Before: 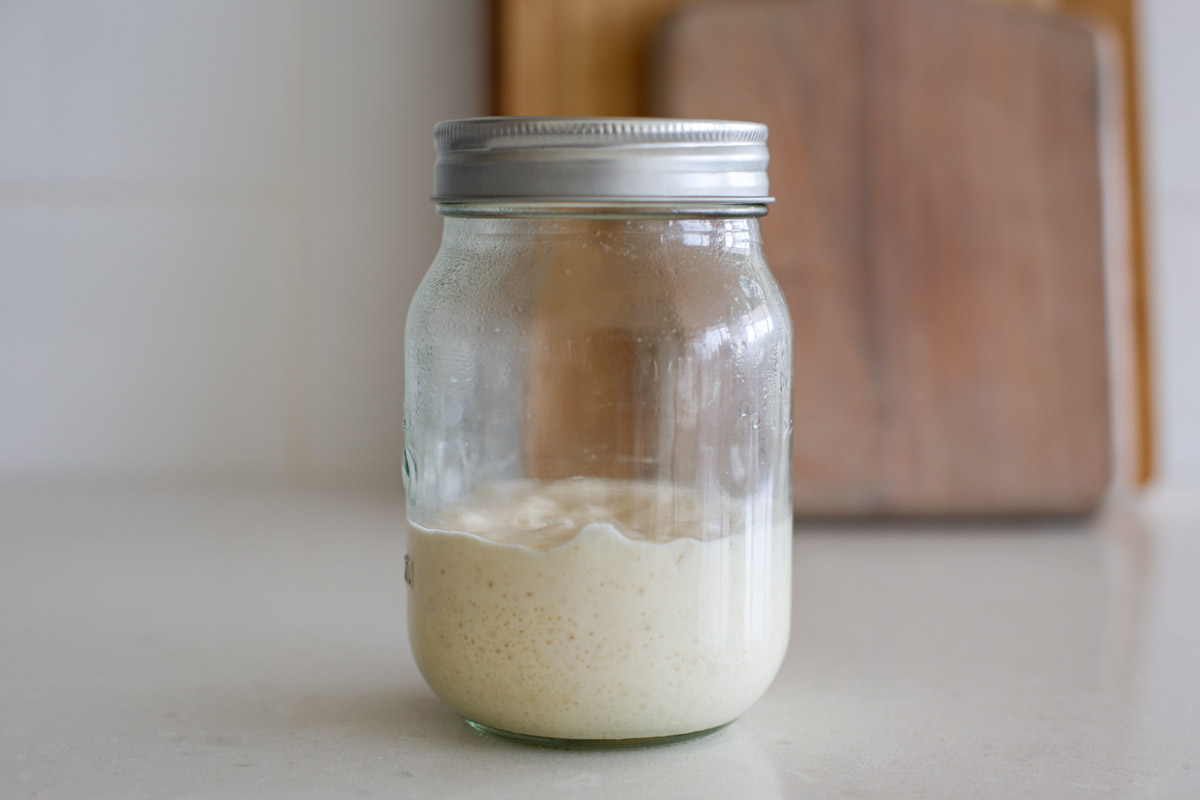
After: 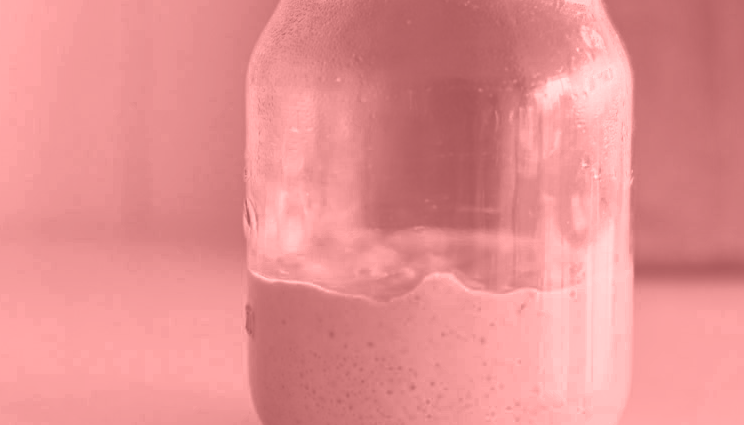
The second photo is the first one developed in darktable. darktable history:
exposure: exposure 0.376 EV, compensate highlight preservation false
colorize: saturation 51%, source mix 50.67%, lightness 50.67%
color zones: curves: ch0 [(0.287, 0.048) (0.493, 0.484) (0.737, 0.816)]; ch1 [(0, 0) (0.143, 0) (0.286, 0) (0.429, 0) (0.571, 0) (0.714, 0) (0.857, 0)]
tone curve: curves: ch0 [(0.001, 0.034) (0.115, 0.093) (0.251, 0.232) (0.382, 0.397) (0.652, 0.719) (0.802, 0.876) (1, 0.998)]; ch1 [(0, 0) (0.384, 0.324) (0.472, 0.466) (0.504, 0.5) (0.517, 0.533) (0.547, 0.564) (0.582, 0.628) (0.657, 0.727) (1, 1)]; ch2 [(0, 0) (0.278, 0.232) (0.5, 0.5) (0.531, 0.552) (0.61, 0.653) (1, 1)], color space Lab, independent channels, preserve colors none
crop: left 13.312%, top 31.28%, right 24.627%, bottom 15.582%
contrast brightness saturation: contrast 0.1, brightness -0.26, saturation 0.14
color balance rgb: shadows lift › hue 87.51°, highlights gain › chroma 1.62%, highlights gain › hue 55.1°, global offset › chroma 0.06%, global offset › hue 253.66°, linear chroma grading › global chroma 0.5%
